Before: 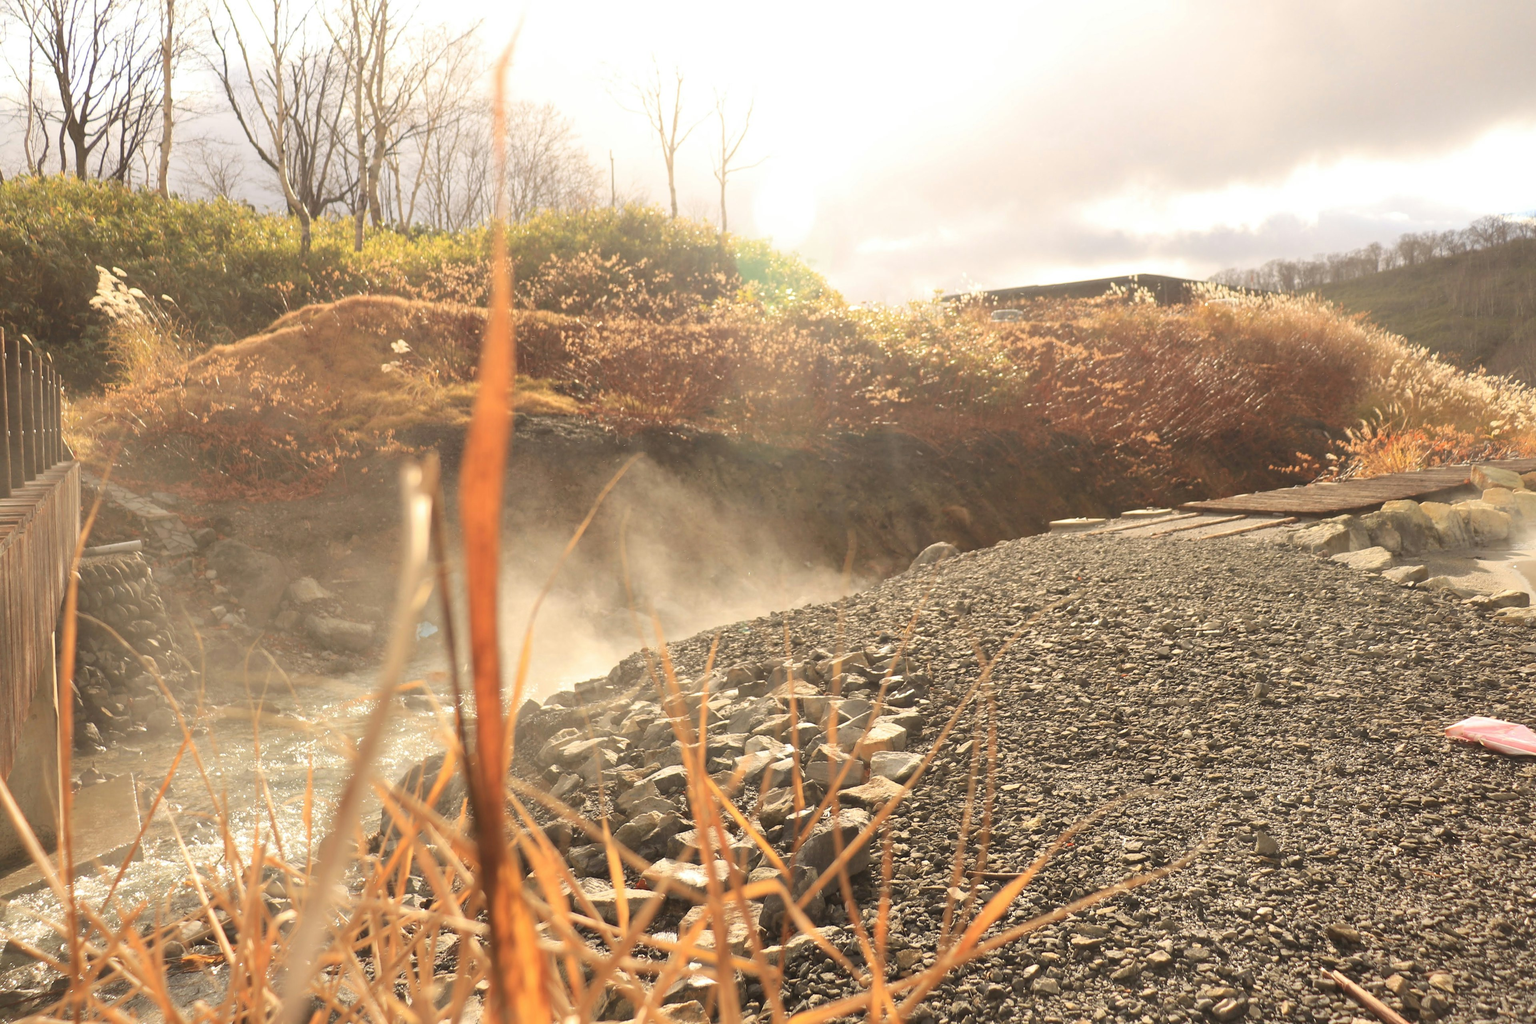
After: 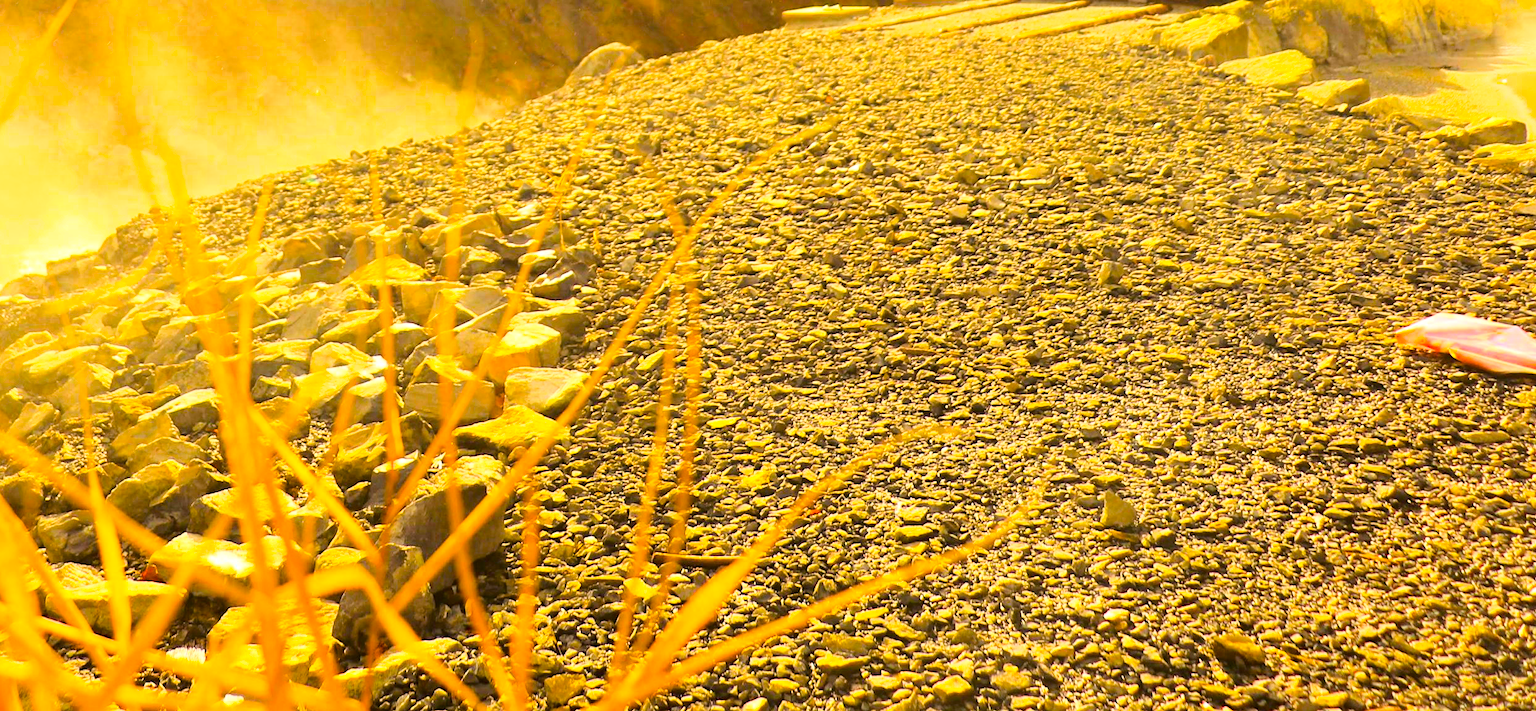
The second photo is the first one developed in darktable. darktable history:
base curve: curves: ch0 [(0, 0) (0.028, 0.03) (0.121, 0.232) (0.46, 0.748) (0.859, 0.968) (1, 1)]
crop and rotate: left 35.479%, top 50.265%, bottom 4.924%
color balance rgb: global offset › luminance -0.971%, linear chroma grading › global chroma 15.525%, perceptual saturation grading › global saturation 74.18%, perceptual saturation grading › shadows -29.927%, global vibrance 43.123%
exposure: exposure 0.201 EV, compensate highlight preservation false
